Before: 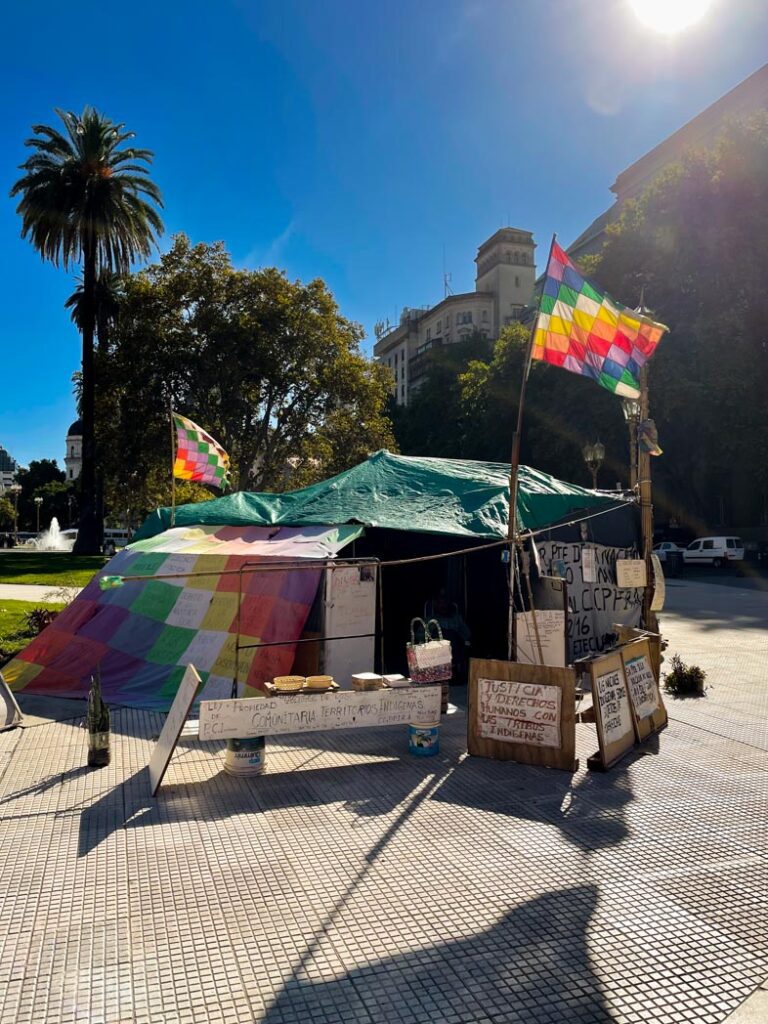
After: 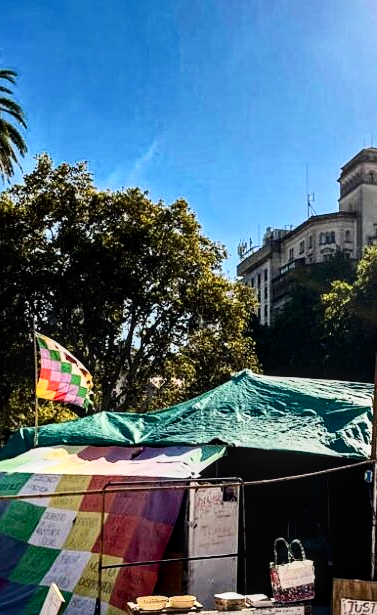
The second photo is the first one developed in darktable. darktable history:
local contrast: detail 130%
sharpen: radius 1.282, amount 0.287, threshold 0.214
contrast brightness saturation: contrast 0.389, brightness 0.109
filmic rgb: black relative exposure -8.16 EV, white relative exposure 3.76 EV, hardness 4.43
exposure: black level correction 0.001, exposure 0.499 EV, compensate highlight preservation false
crop: left 17.89%, top 7.895%, right 32.927%, bottom 32.019%
haze removal: adaptive false
